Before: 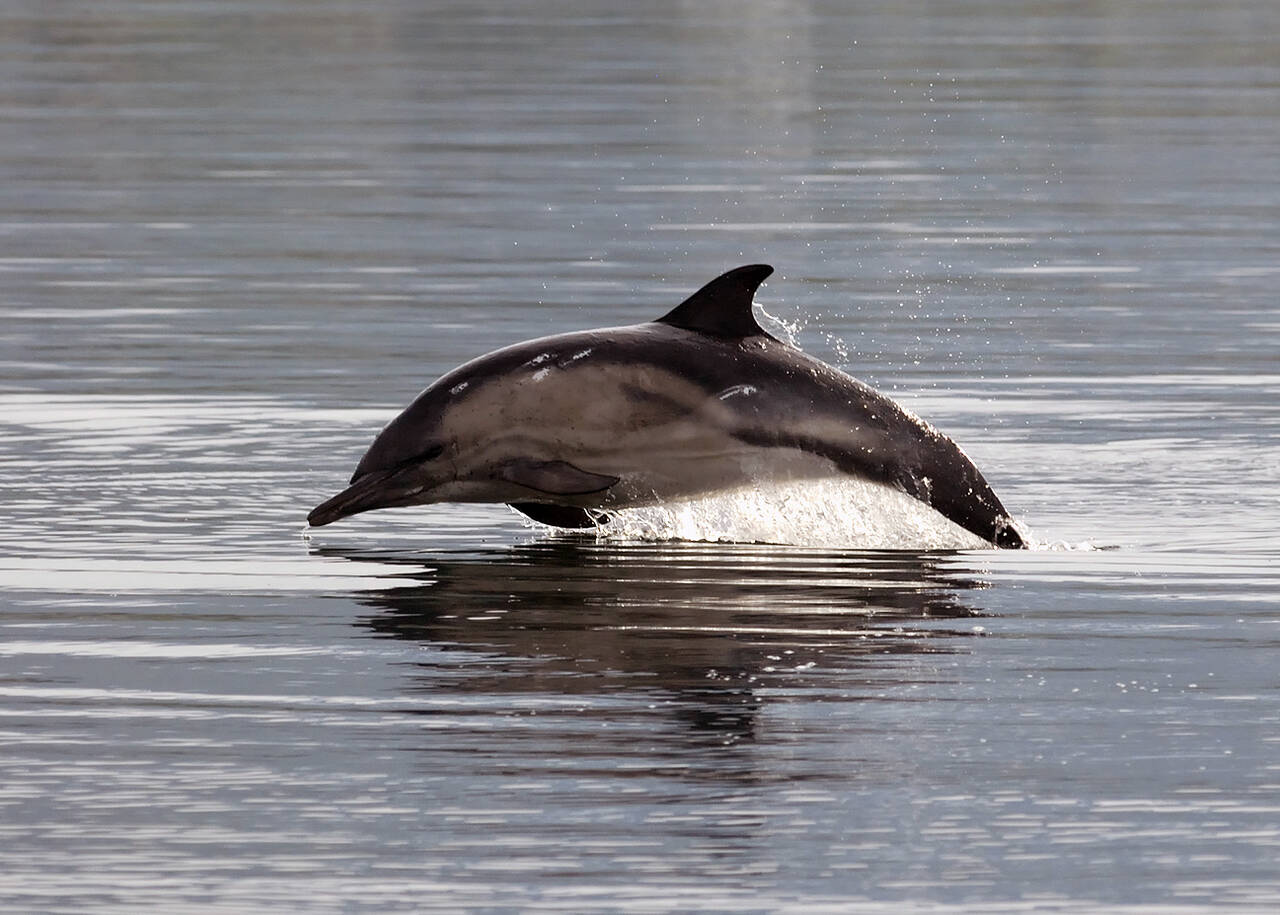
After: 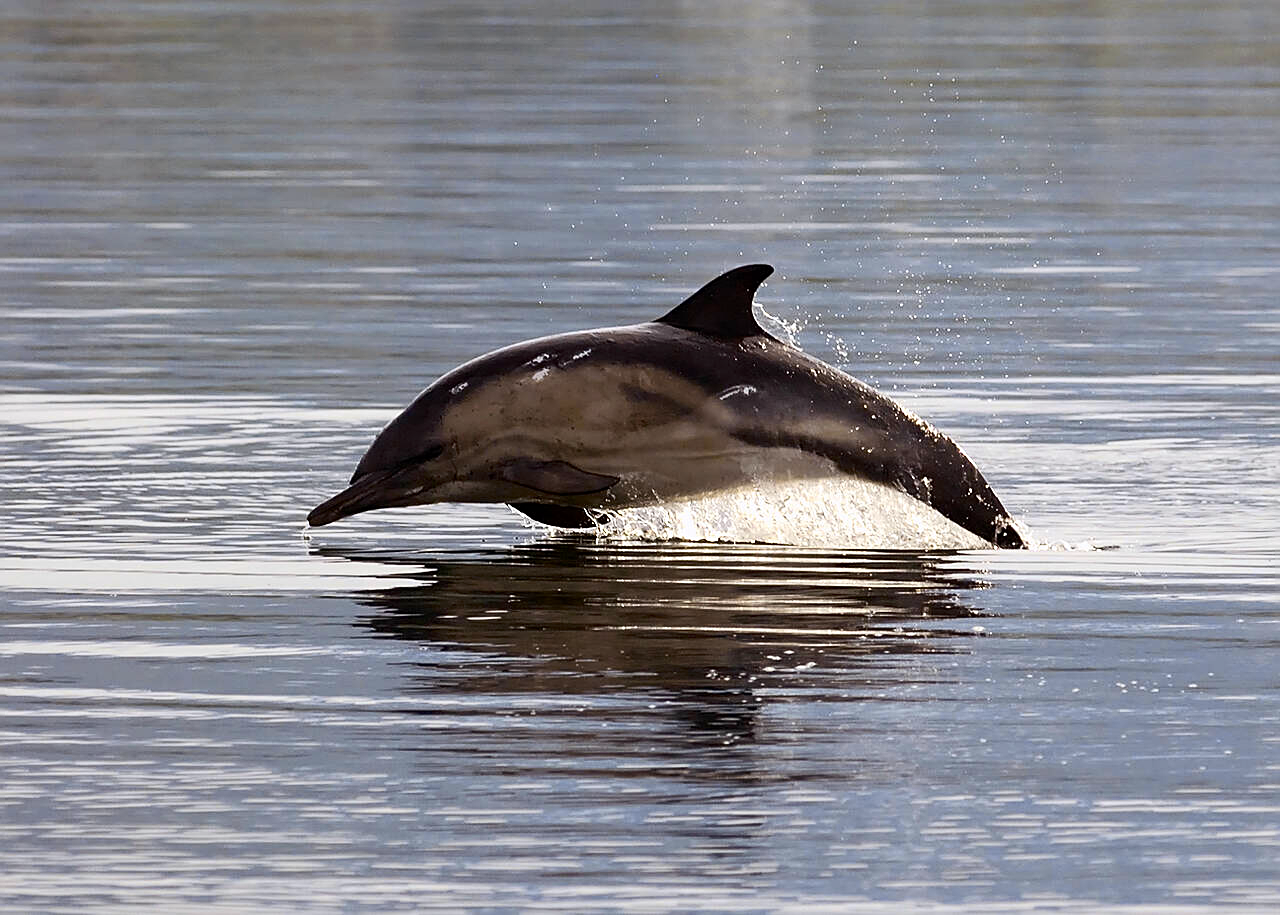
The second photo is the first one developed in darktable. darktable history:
contrast brightness saturation: contrast 0.18, saturation 0.3
color contrast: green-magenta contrast 0.85, blue-yellow contrast 1.25, unbound 0
sharpen: on, module defaults
shadows and highlights: shadows 25, highlights -25
